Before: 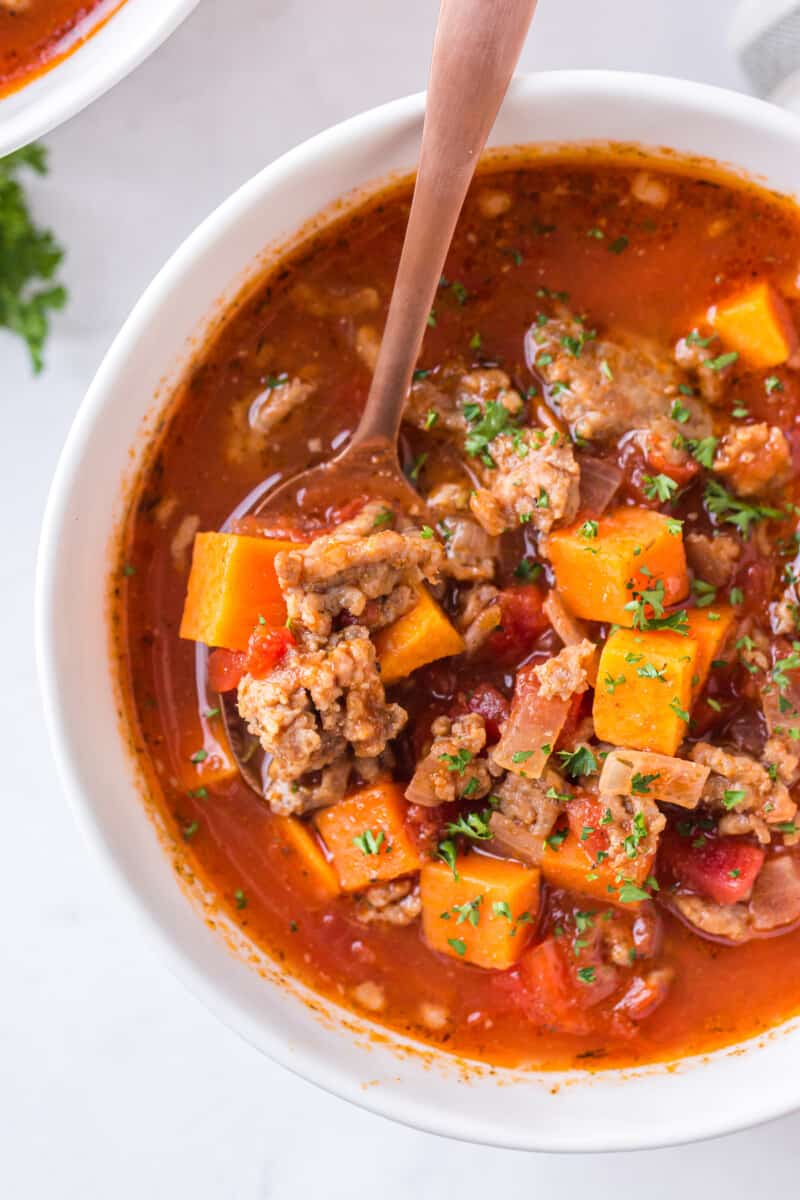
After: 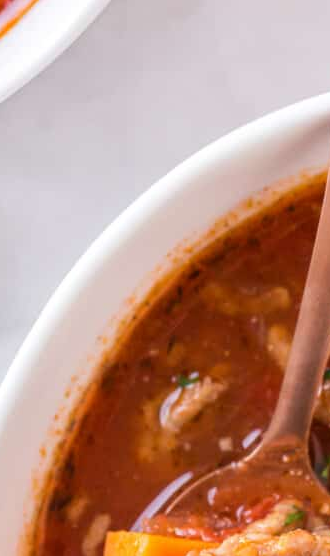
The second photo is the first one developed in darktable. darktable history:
crop and rotate: left 11.136%, top 0.103%, right 47.58%, bottom 53.505%
